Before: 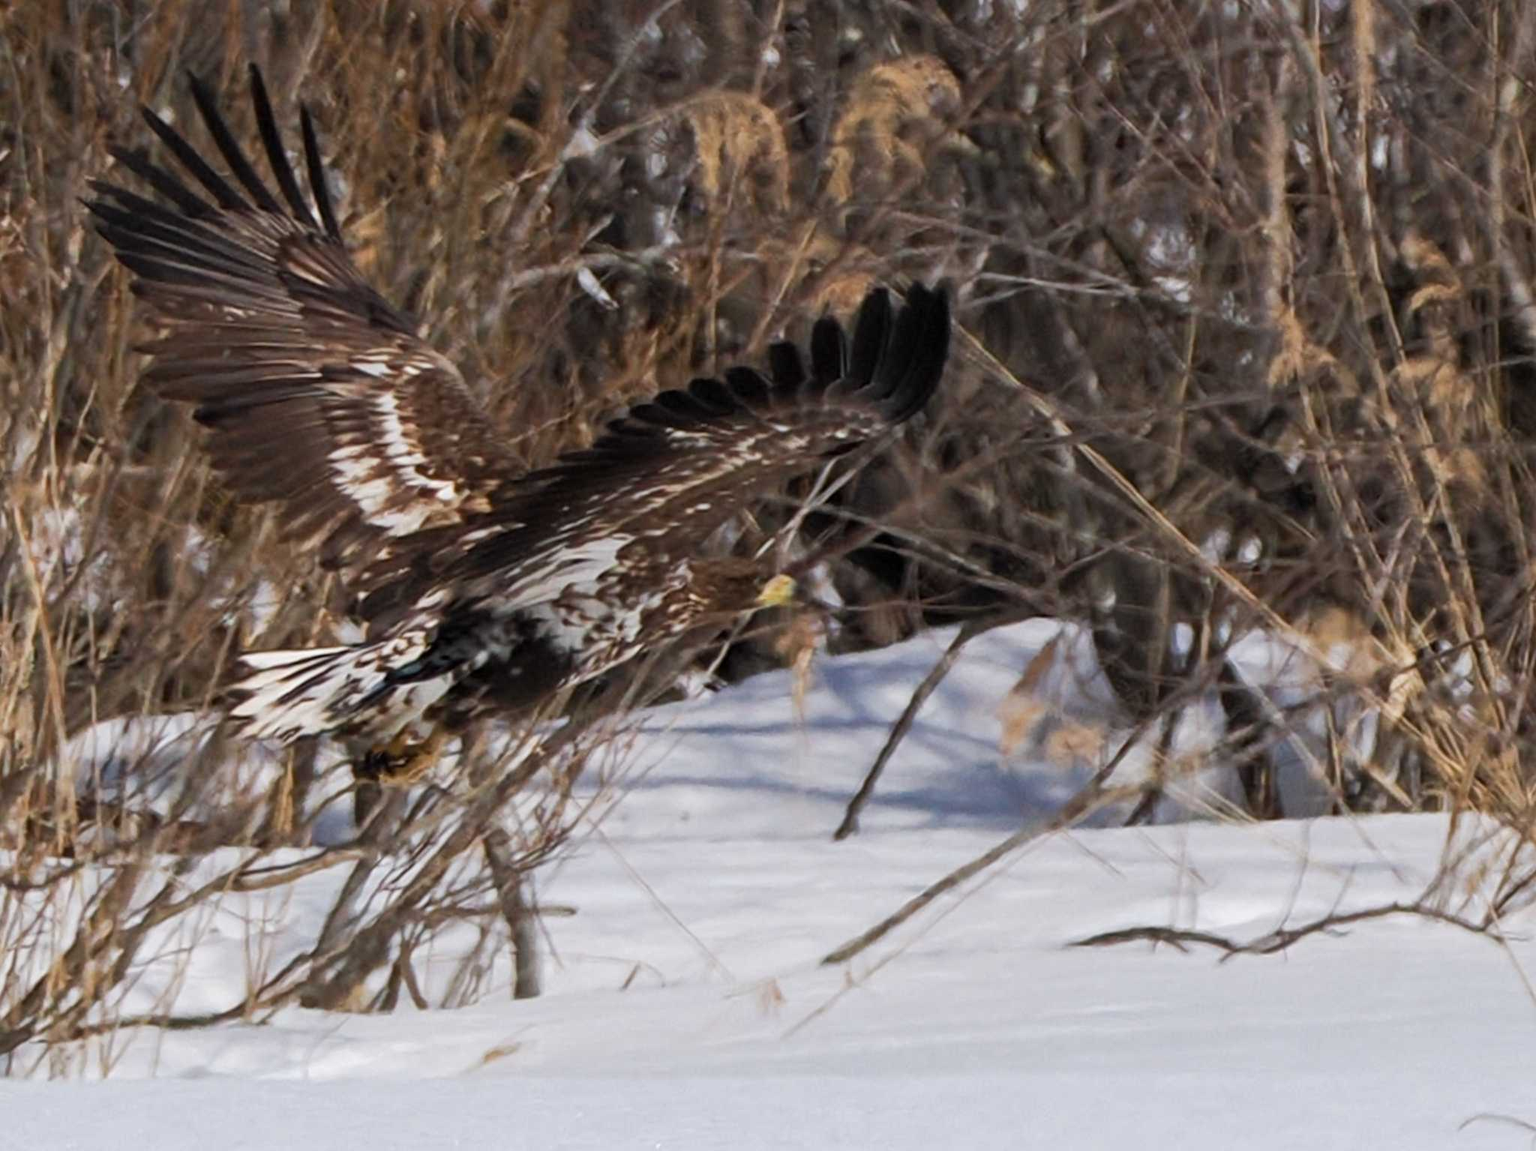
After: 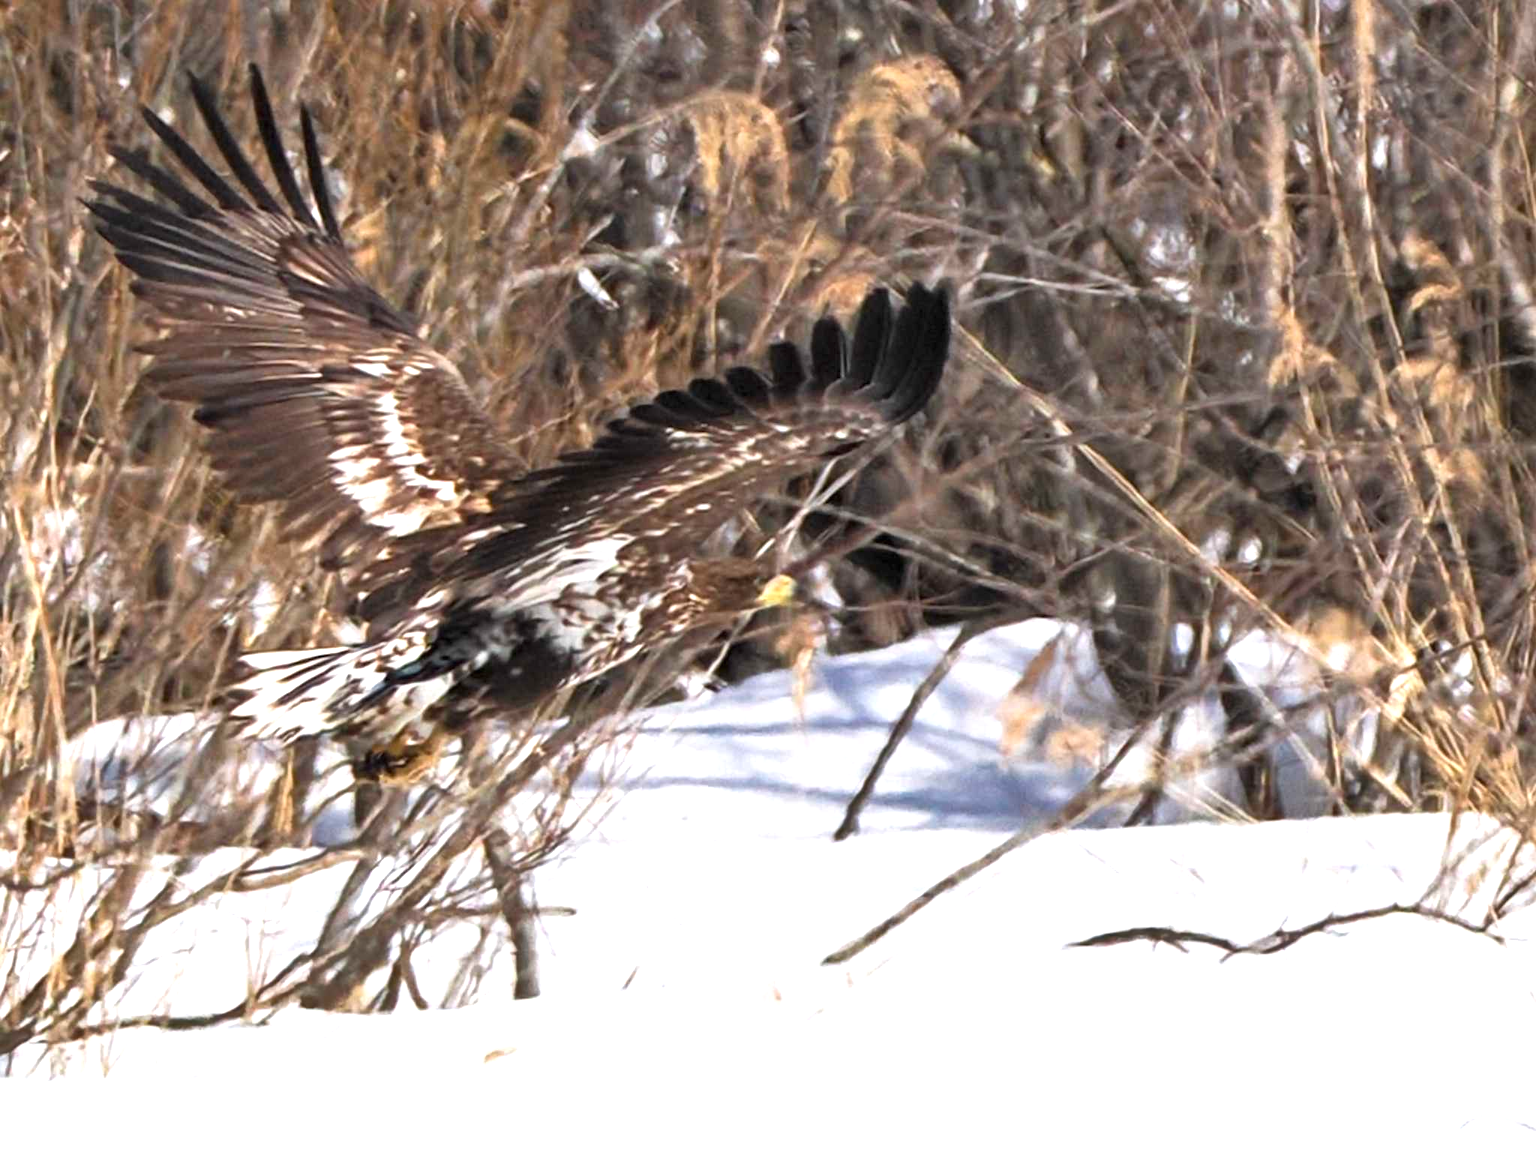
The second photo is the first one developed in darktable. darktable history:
shadows and highlights: shadows 52, highlights -28.73, soften with gaussian
exposure: black level correction 0, exposure 1.181 EV, compensate highlight preservation false
